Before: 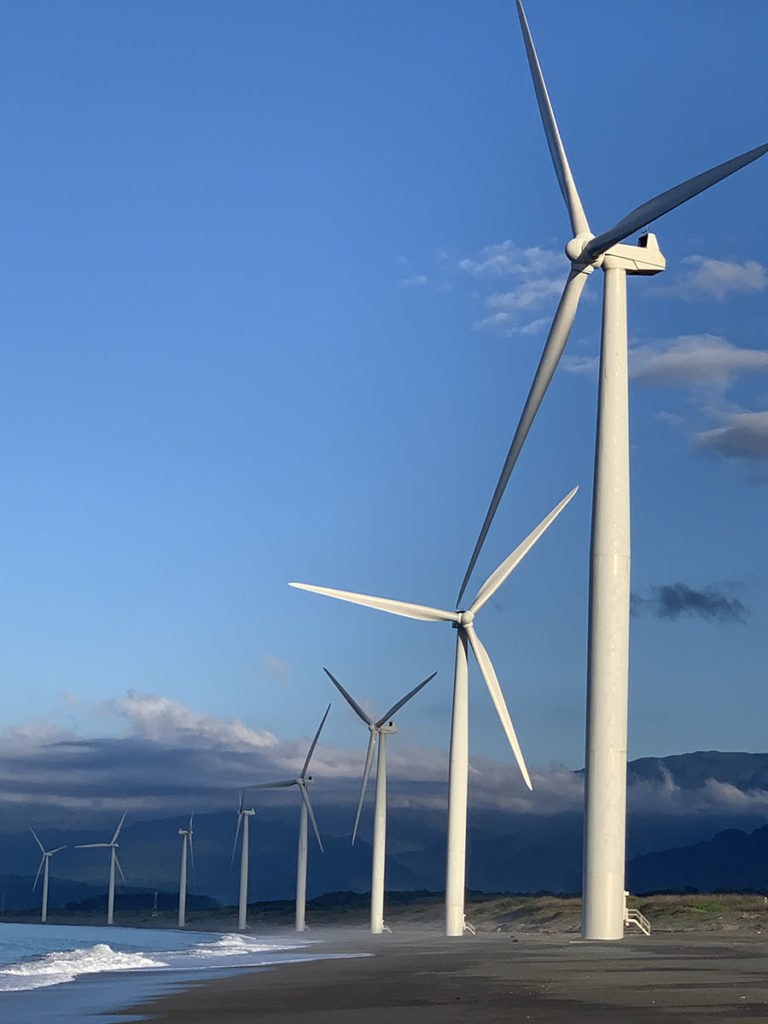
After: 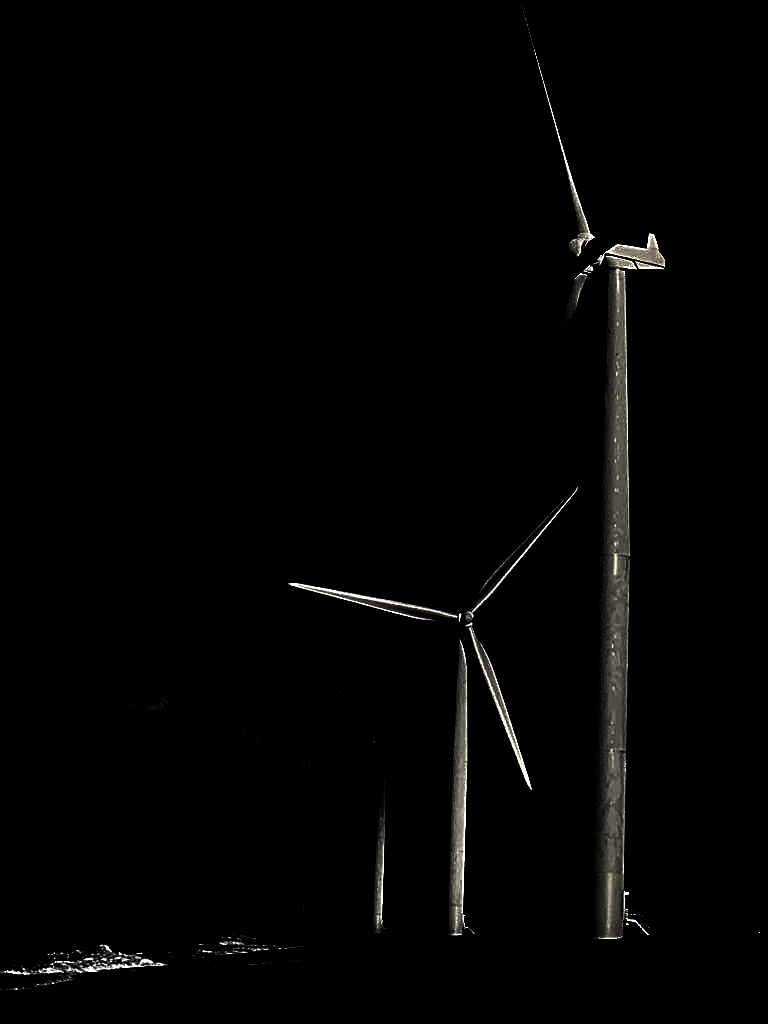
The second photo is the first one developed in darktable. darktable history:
exposure: exposure 0.02 EV, compensate highlight preservation false
sharpen: on, module defaults
levels: levels [0.721, 0.937, 0.997]
contrast brightness saturation: contrast 0.14
